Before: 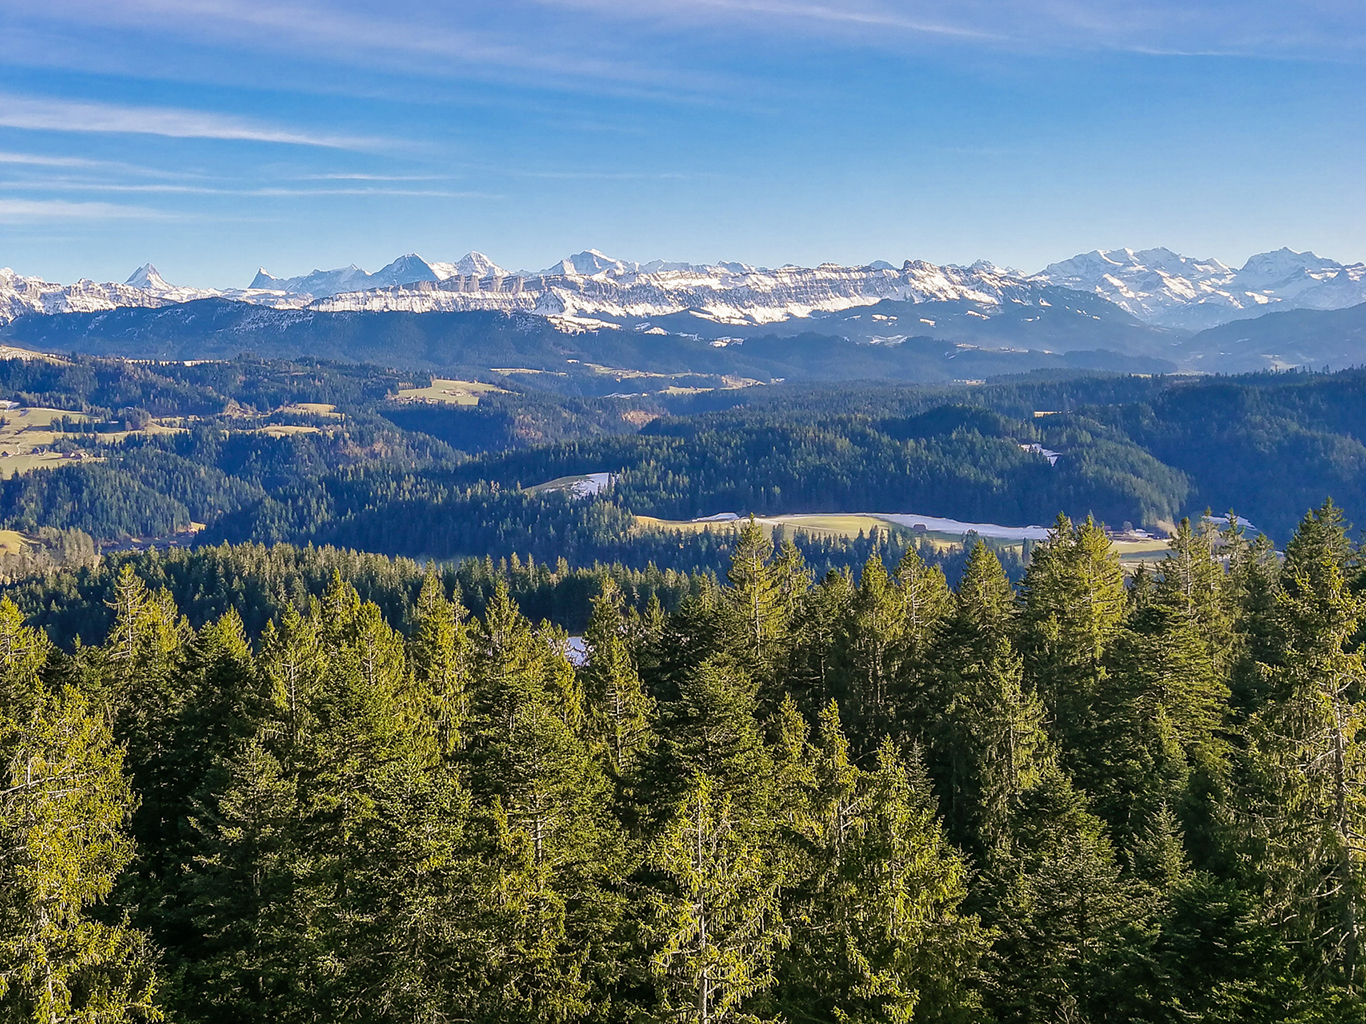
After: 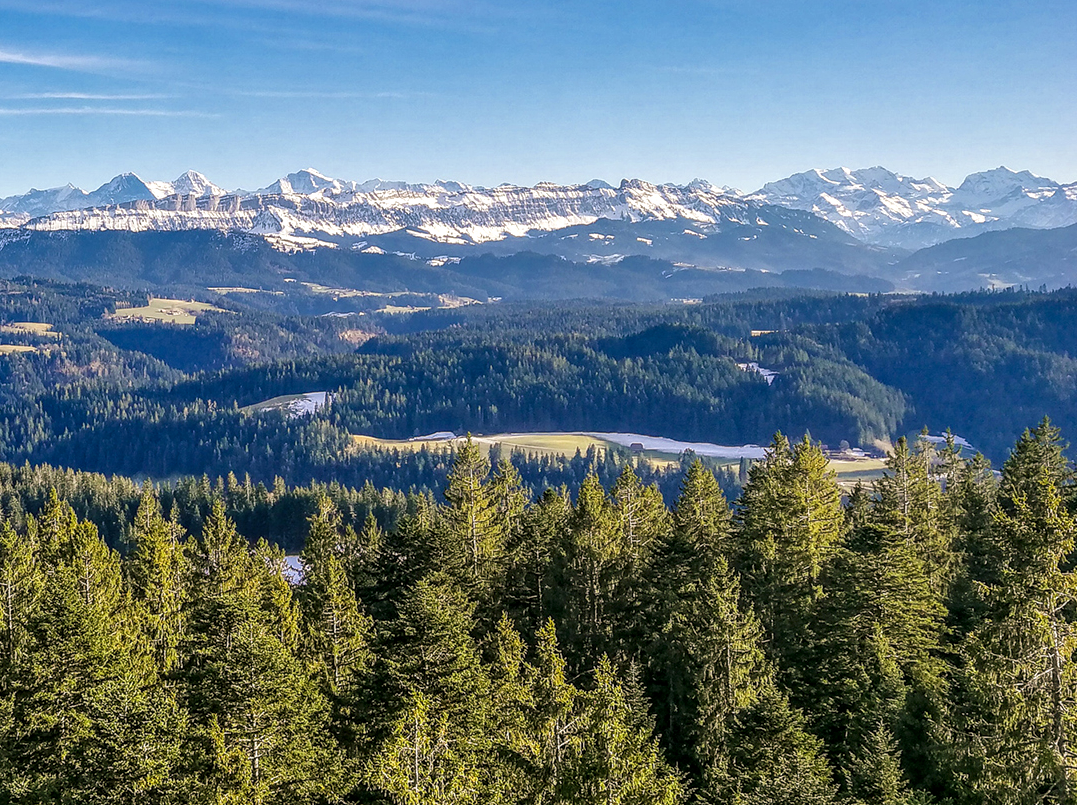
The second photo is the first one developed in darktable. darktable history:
crop and rotate: left 20.74%, top 7.912%, right 0.375%, bottom 13.378%
local contrast: highlights 40%, shadows 60%, detail 136%, midtone range 0.514
